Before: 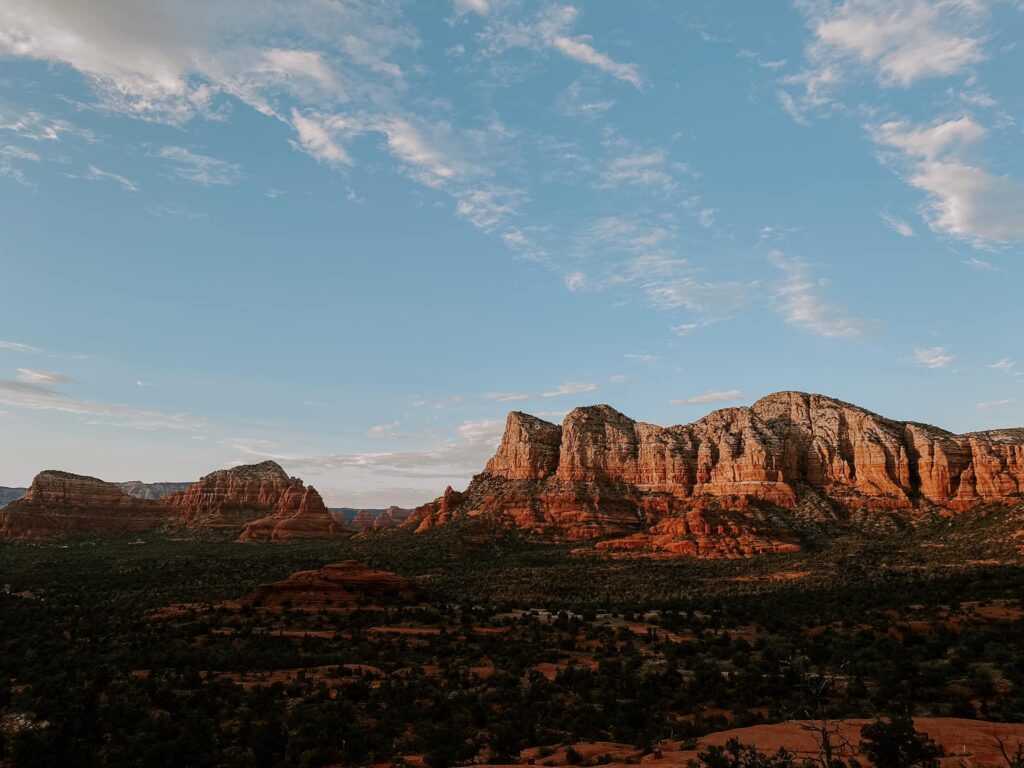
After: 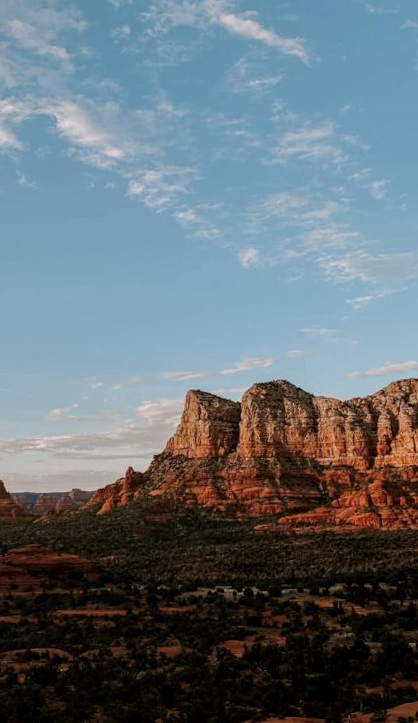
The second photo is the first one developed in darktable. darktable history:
rotate and perspective: rotation -2°, crop left 0.022, crop right 0.978, crop top 0.049, crop bottom 0.951
color balance rgb: on, module defaults
crop: left 31.229%, right 27.105%
local contrast: on, module defaults
